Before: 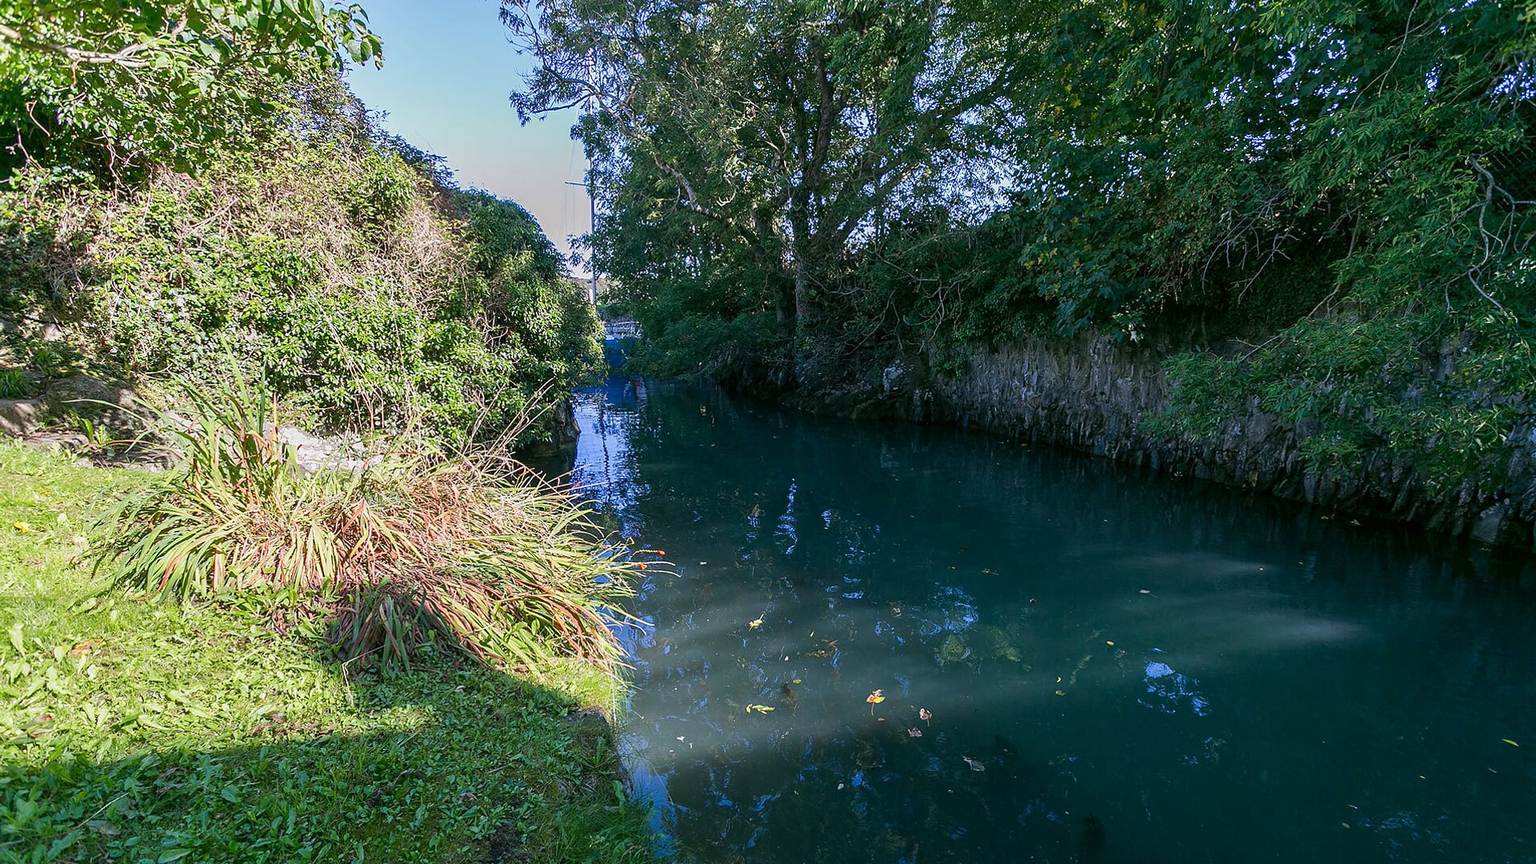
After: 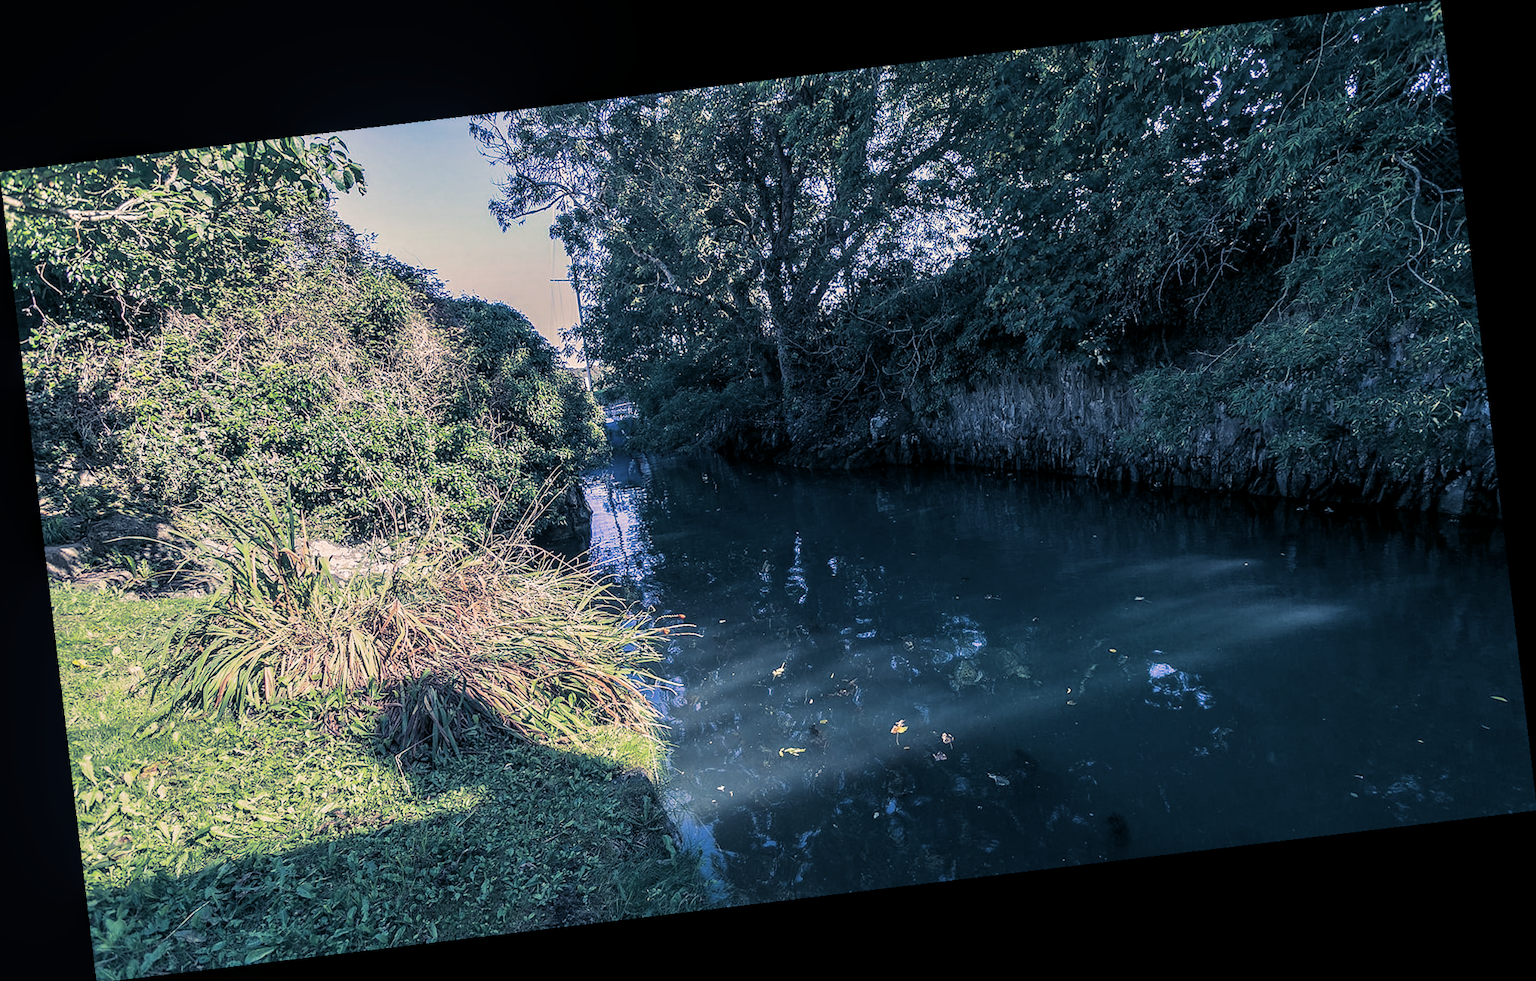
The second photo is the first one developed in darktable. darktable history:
rotate and perspective: rotation -6.83°, automatic cropping off
local contrast: on, module defaults
split-toning: shadows › hue 226.8°, shadows › saturation 0.56, highlights › hue 28.8°, balance -40, compress 0%
